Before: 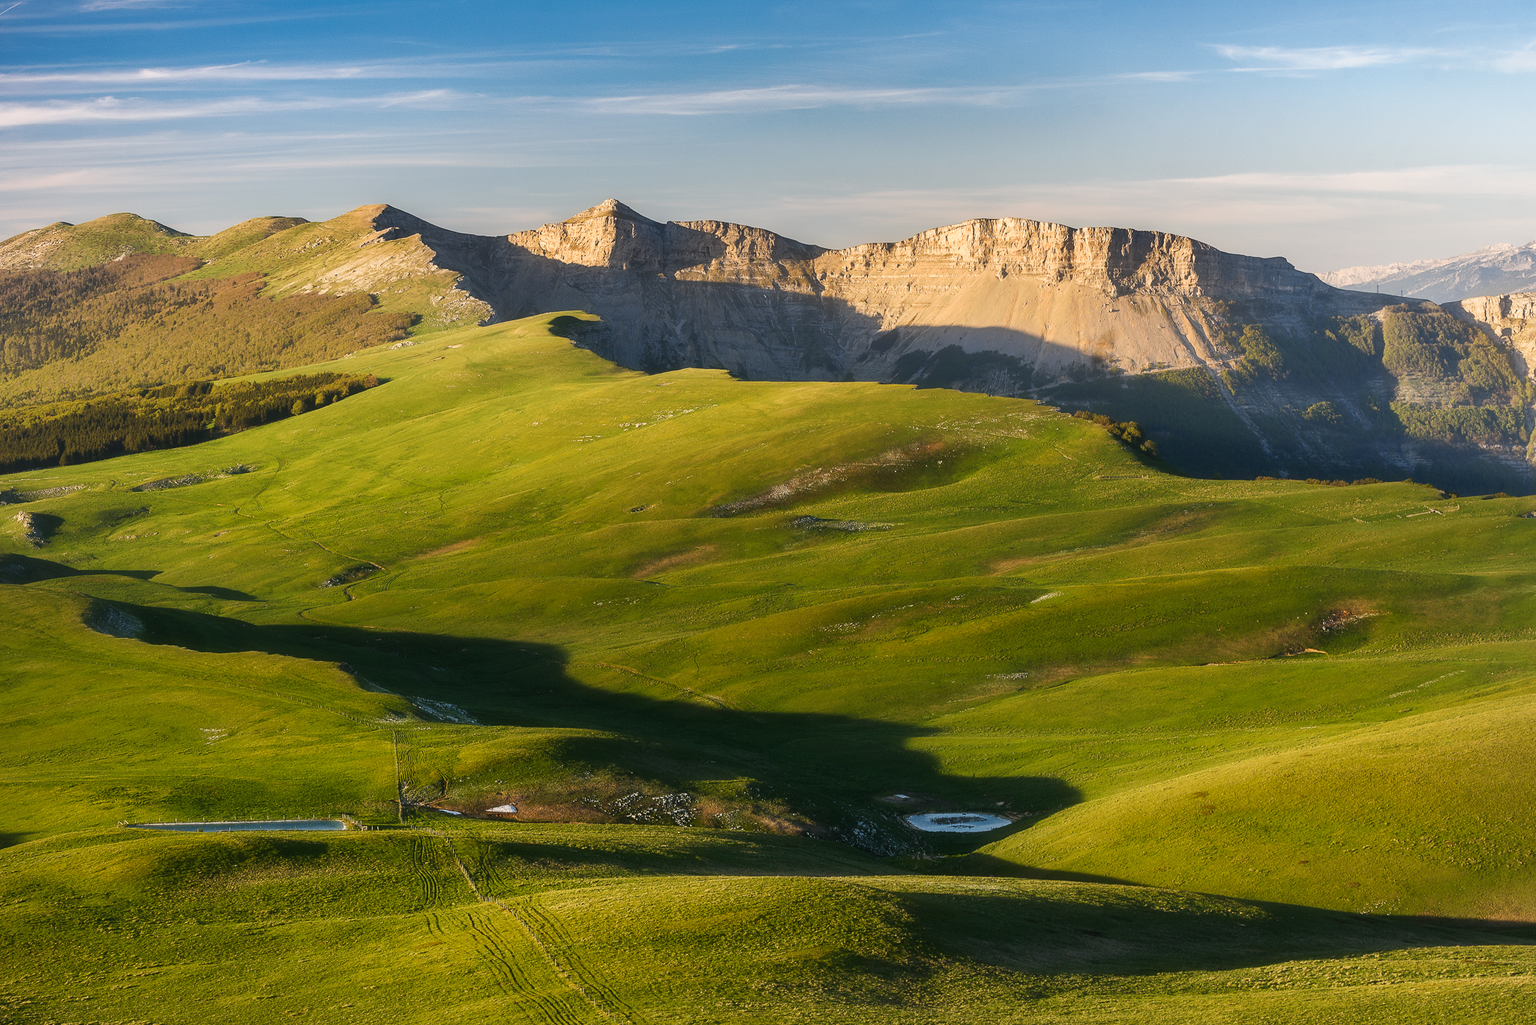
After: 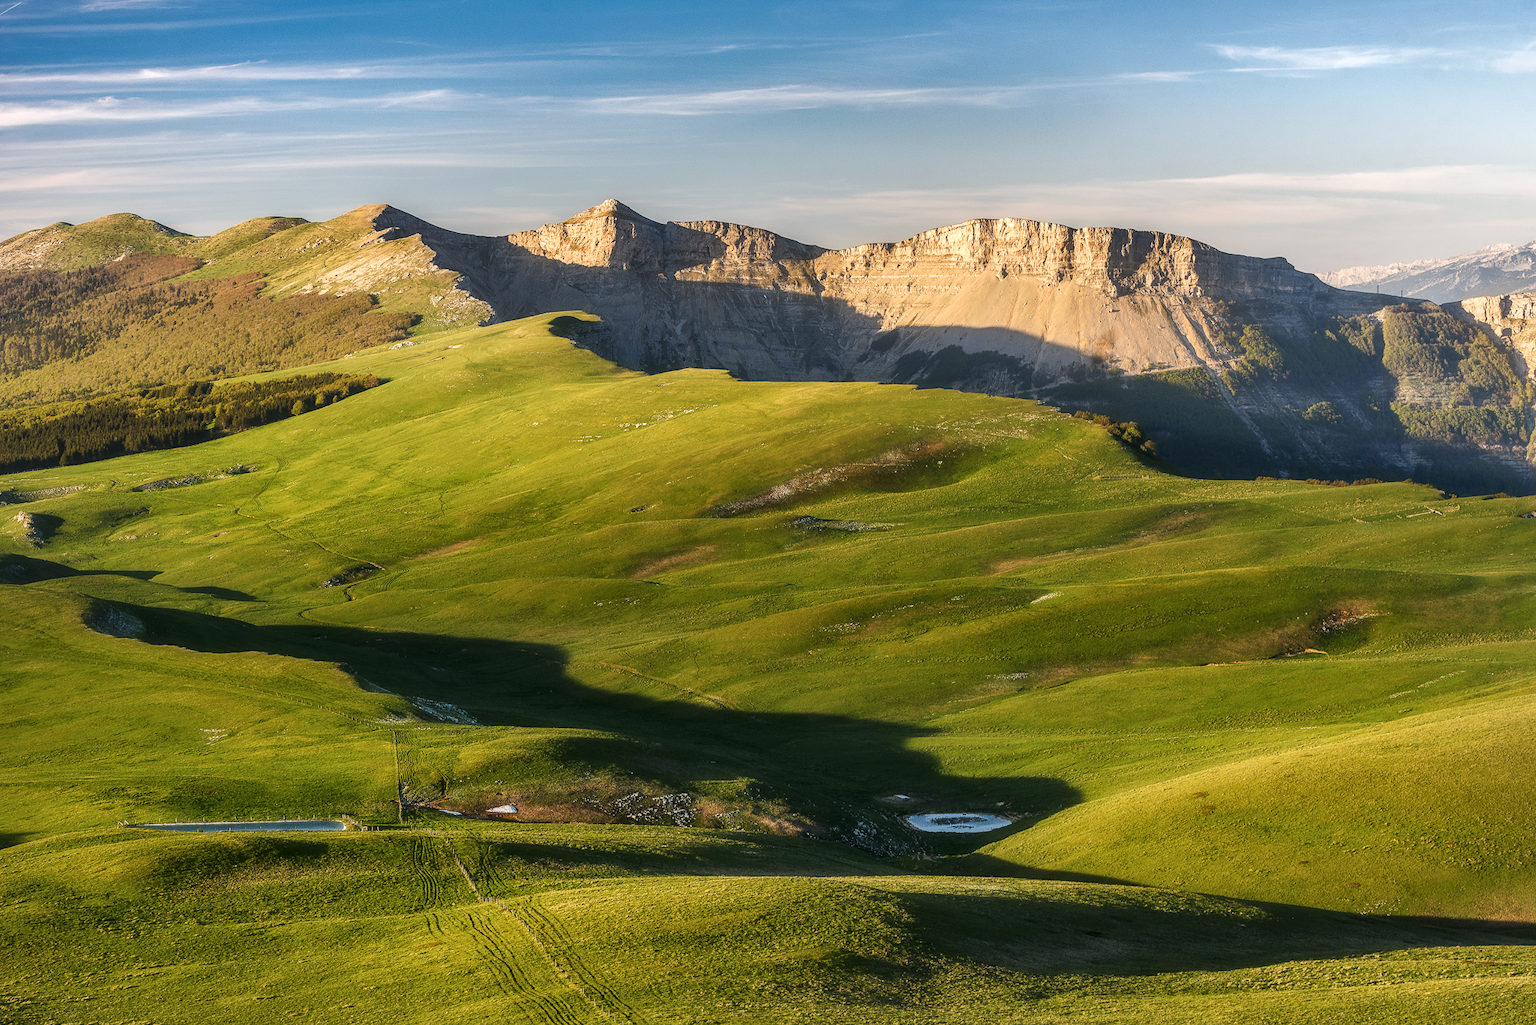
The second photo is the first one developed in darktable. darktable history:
exposure: black level correction -0.003, exposure 0.04 EV, compensate highlight preservation false
shadows and highlights: shadows 37.27, highlights -28.18, soften with gaussian
white balance: emerald 1
local contrast: detail 130%
